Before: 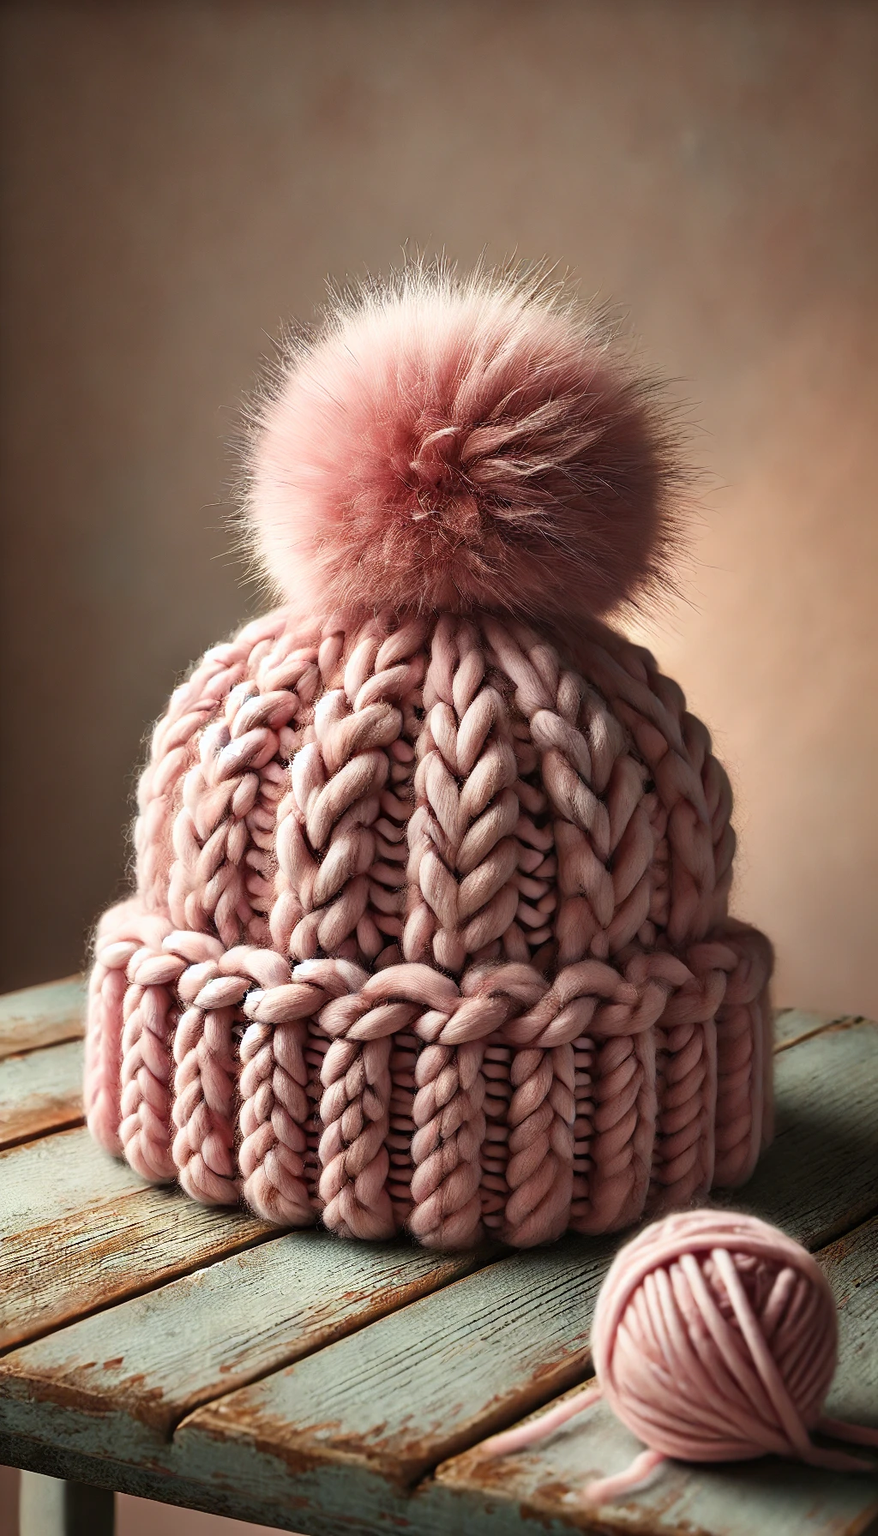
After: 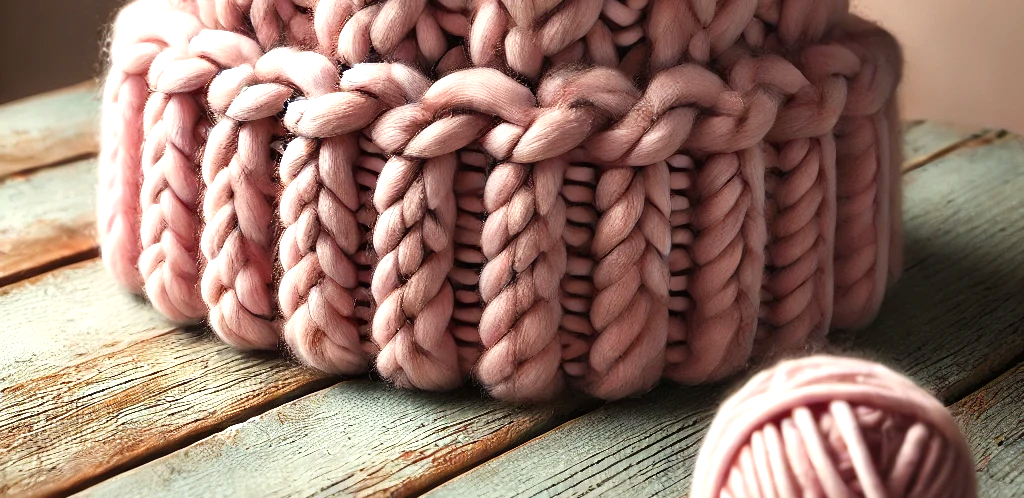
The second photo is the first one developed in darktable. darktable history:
crop and rotate: top 58.938%, bottom 13.254%
exposure: exposure 0.496 EV, compensate highlight preservation false
